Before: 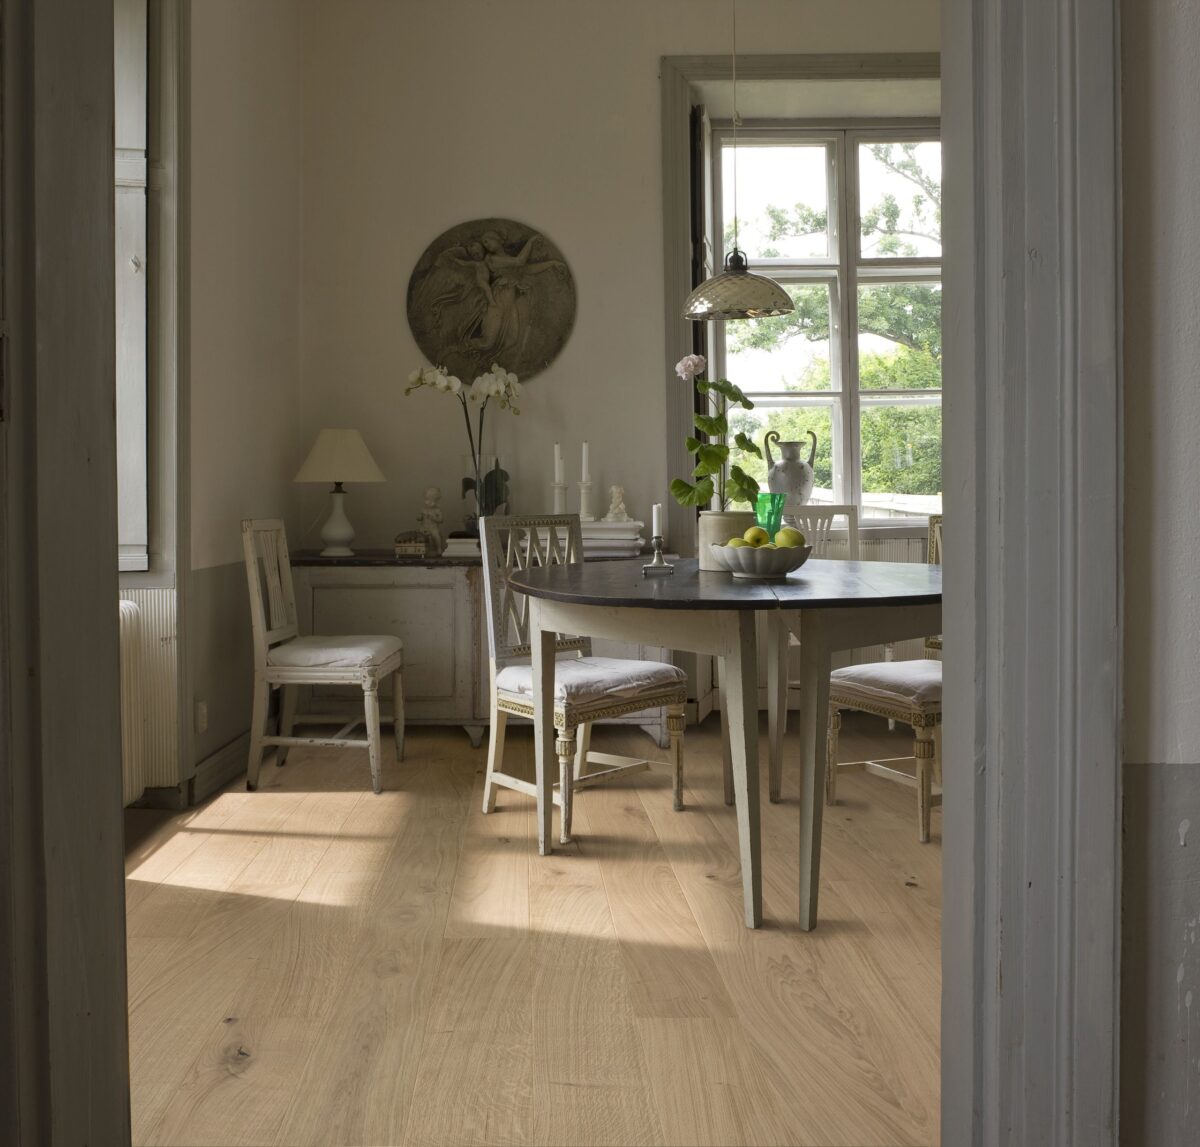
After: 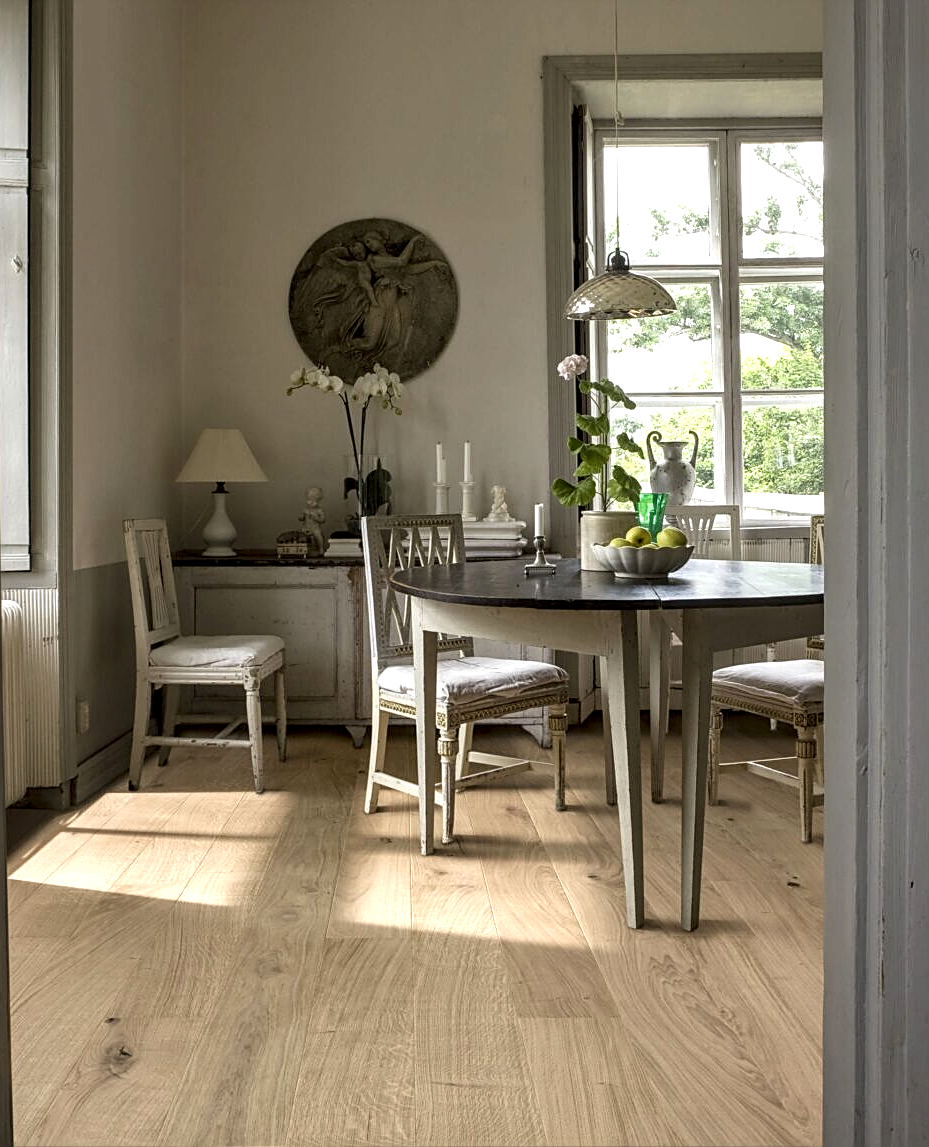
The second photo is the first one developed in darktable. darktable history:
local contrast: detail 160%
crop: left 9.861%, right 12.652%
sharpen: on, module defaults
exposure: exposure 0.291 EV, compensate exposure bias true, compensate highlight preservation false
